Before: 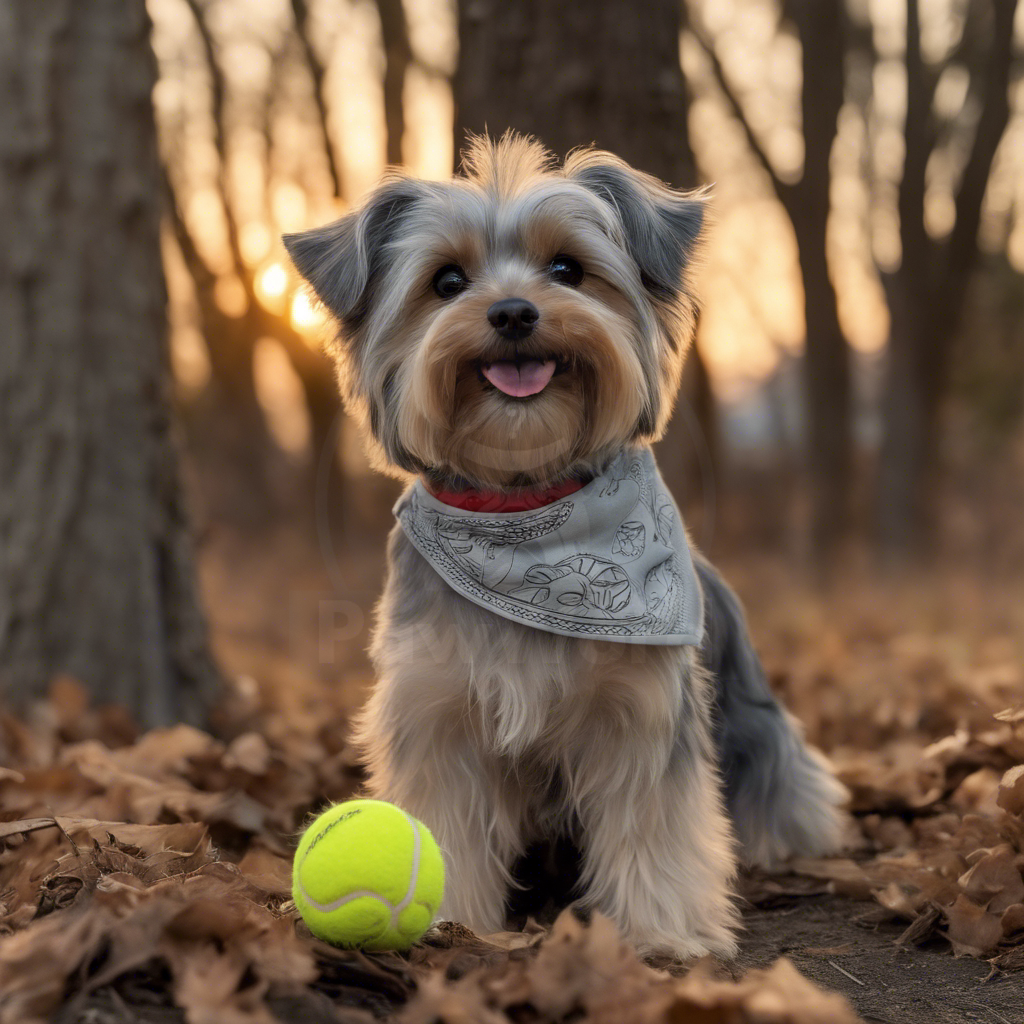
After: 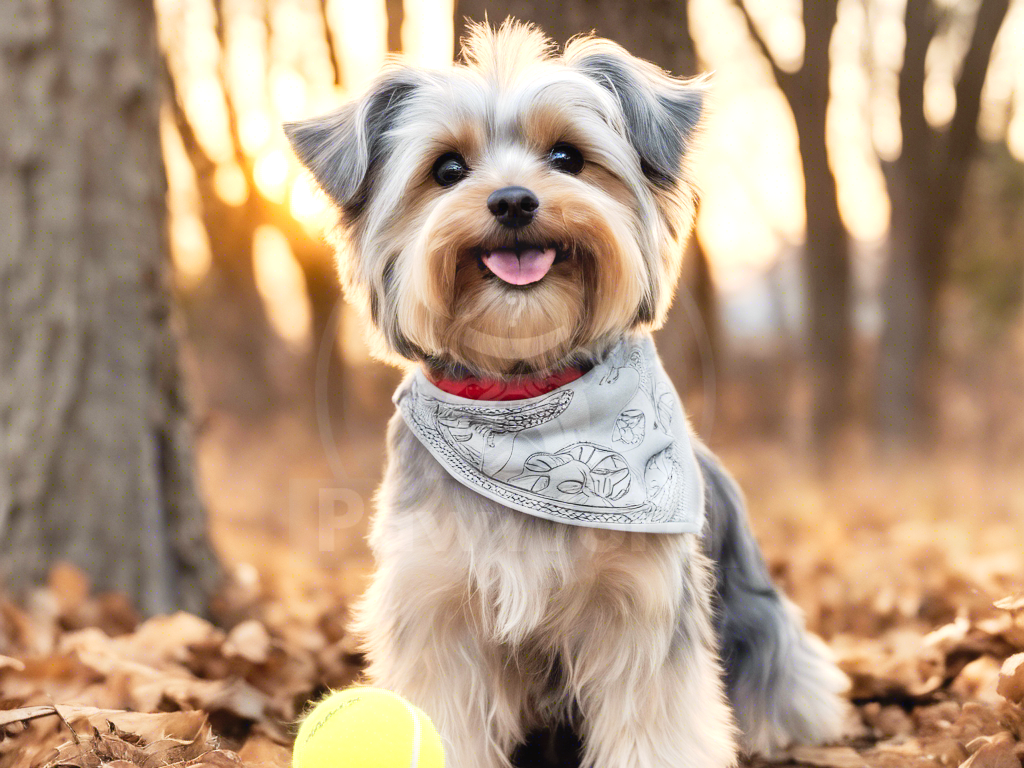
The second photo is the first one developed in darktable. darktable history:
tone curve: curves: ch0 [(0, 0.022) (0.114, 0.096) (0.282, 0.299) (0.456, 0.51) (0.613, 0.693) (0.786, 0.843) (0.999, 0.949)]; ch1 [(0, 0) (0.384, 0.365) (0.463, 0.447) (0.486, 0.474) (0.503, 0.5) (0.535, 0.522) (0.555, 0.546) (0.593, 0.599) (0.755, 0.793) (1, 1)]; ch2 [(0, 0) (0.369, 0.375) (0.449, 0.434) (0.501, 0.5) (0.528, 0.517) (0.561, 0.57) (0.612, 0.631) (0.668, 0.659) (1, 1)], preserve colors none
exposure: black level correction 0, exposure 1.392 EV, compensate highlight preservation false
crop: top 11.015%, bottom 13.896%
